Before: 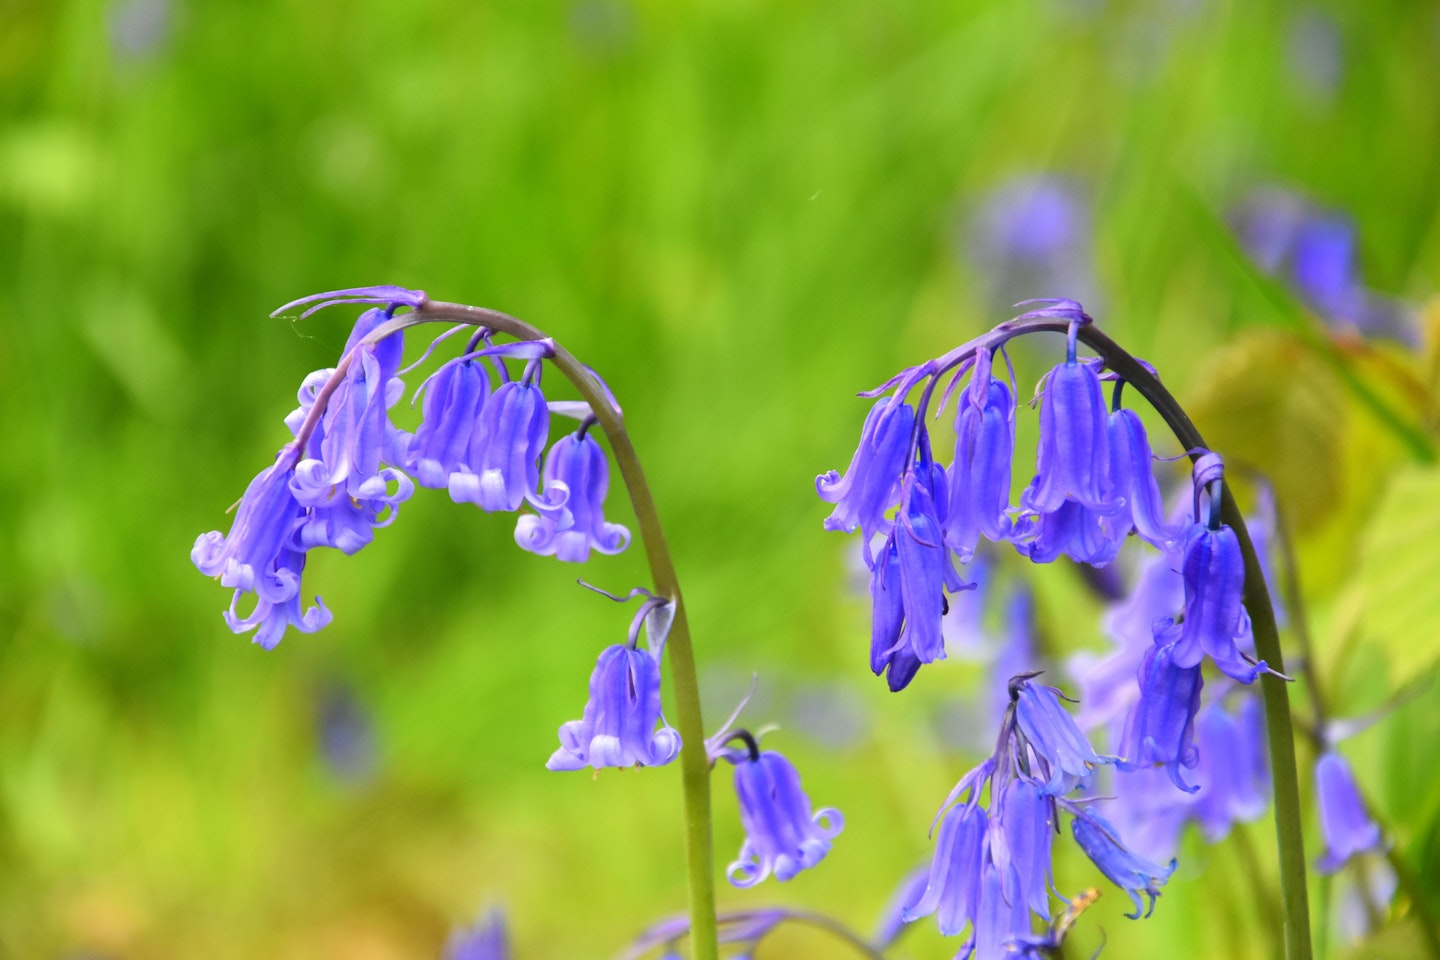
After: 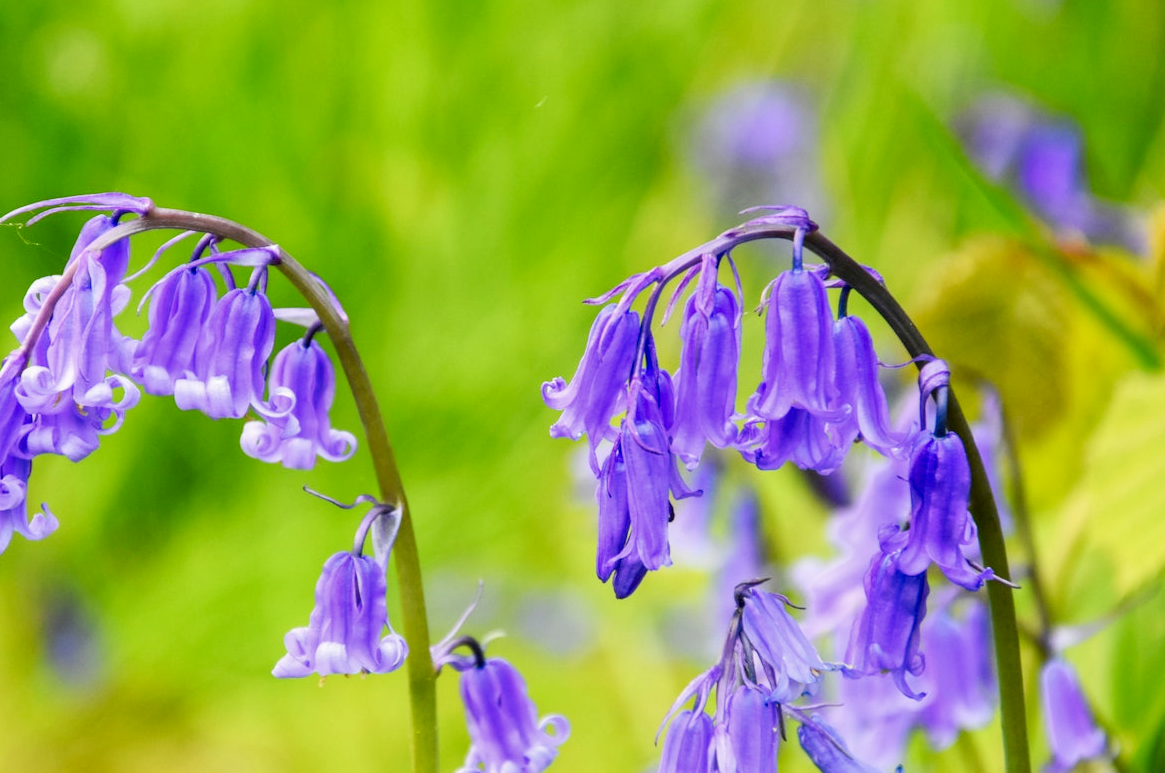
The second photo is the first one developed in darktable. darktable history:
local contrast: detail 130%
crop: left 19.071%, top 9.695%, right 0%, bottom 9.68%
tone curve: curves: ch0 [(0, 0) (0.004, 0.001) (0.133, 0.16) (0.325, 0.399) (0.475, 0.588) (0.832, 0.903) (1, 1)], preserve colors none
exposure: exposure -0.401 EV, compensate exposure bias true, compensate highlight preservation false
contrast brightness saturation: contrast 0.043, saturation 0.065
